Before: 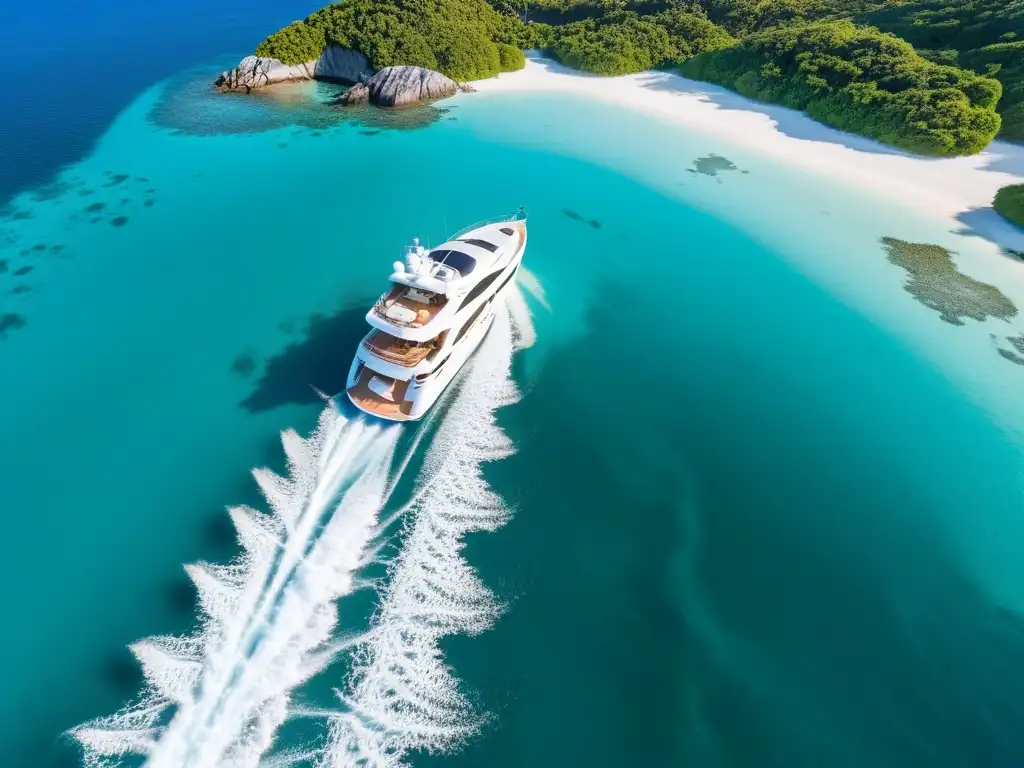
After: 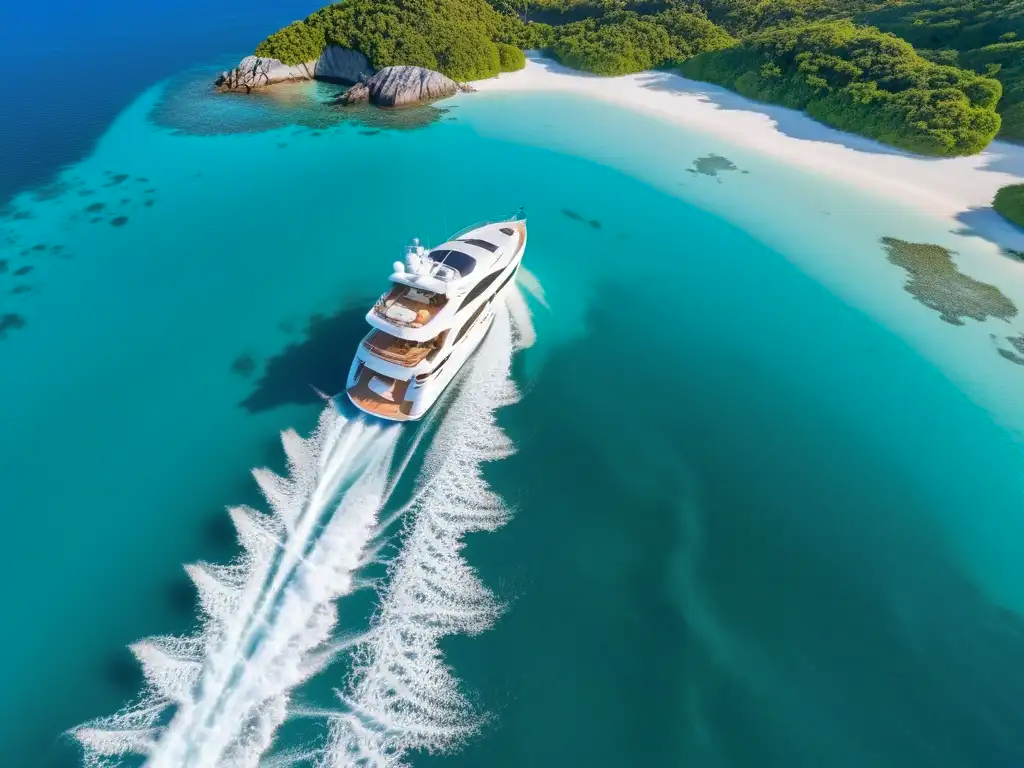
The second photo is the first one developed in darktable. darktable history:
shadows and highlights: on, module defaults
base curve: curves: ch0 [(0, 0) (0.303, 0.277) (1, 1)], preserve colors none
